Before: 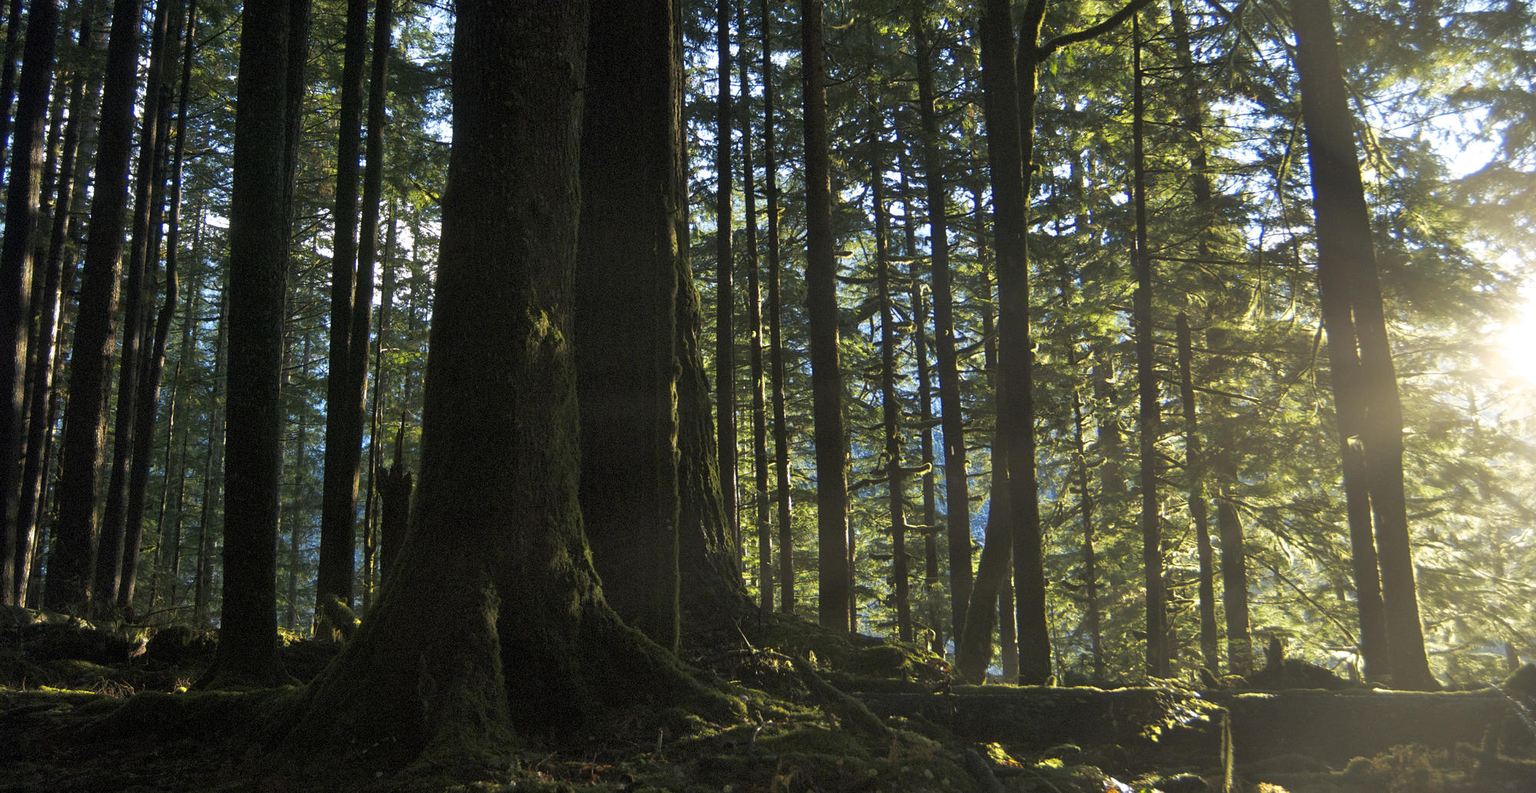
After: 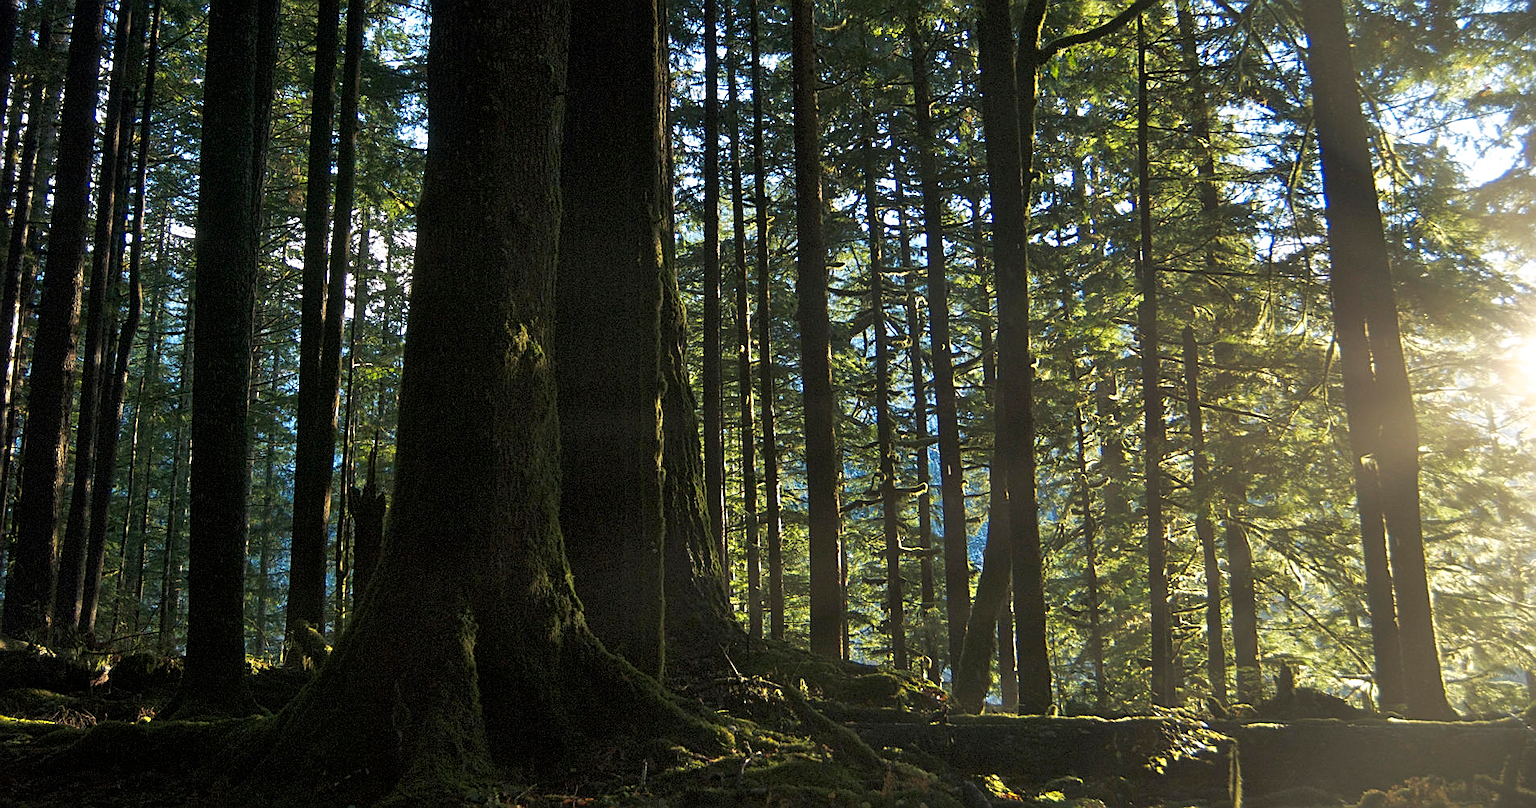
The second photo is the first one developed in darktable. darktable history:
tone equalizer: edges refinement/feathering 500, mask exposure compensation -1.57 EV, preserve details no
sharpen: amount 0.57
crop and rotate: left 2.759%, right 1.337%, bottom 2.172%
